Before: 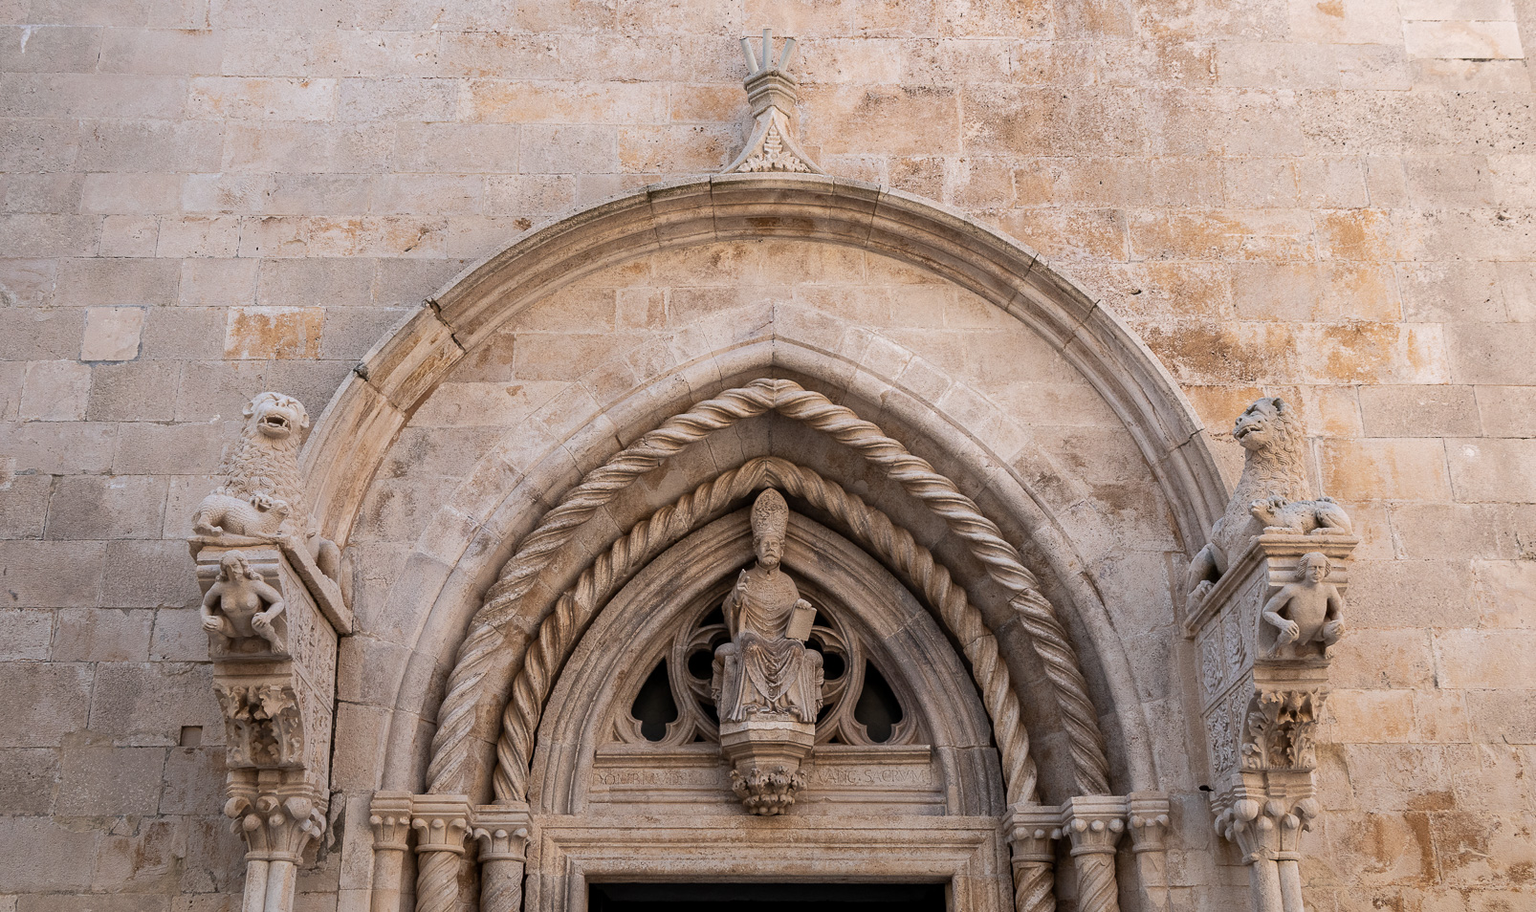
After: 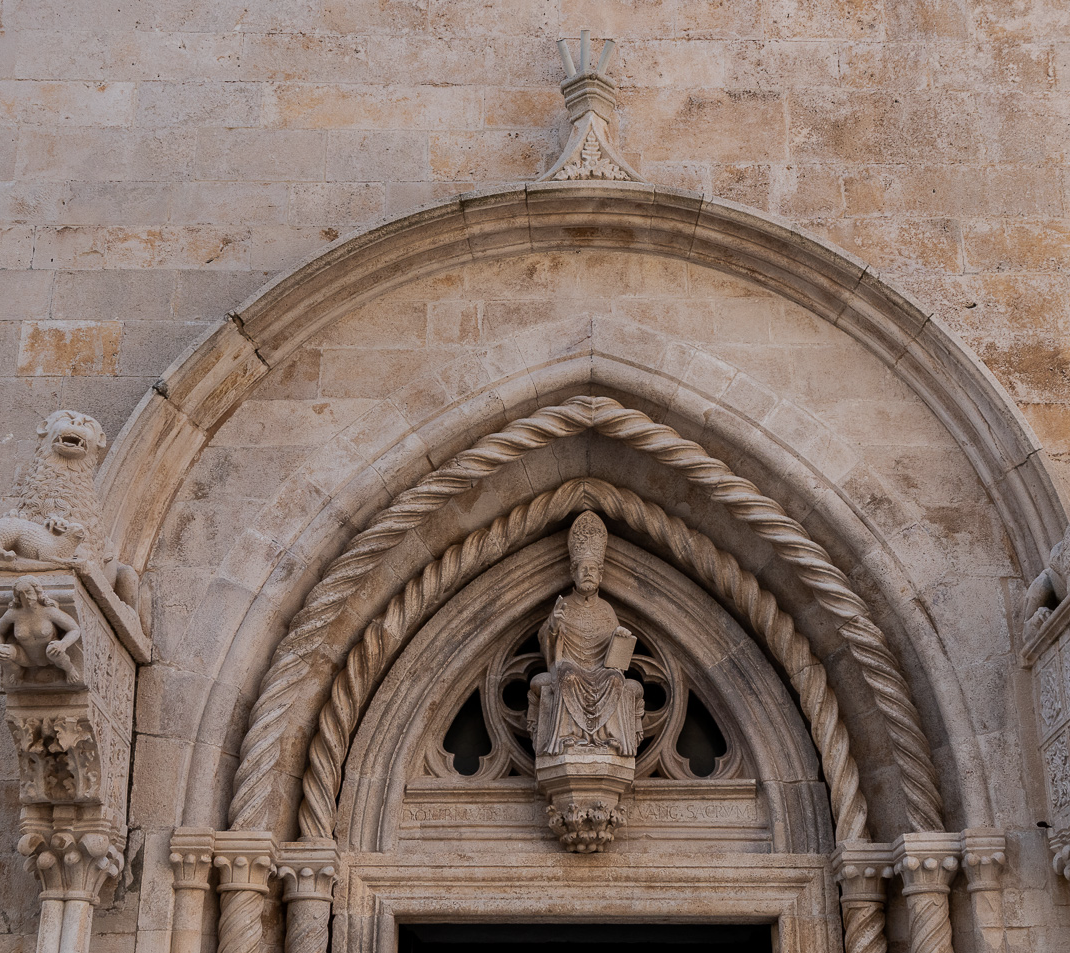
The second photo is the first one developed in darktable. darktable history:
graduated density: rotation 5.63°, offset 76.9
crop and rotate: left 13.537%, right 19.796%
